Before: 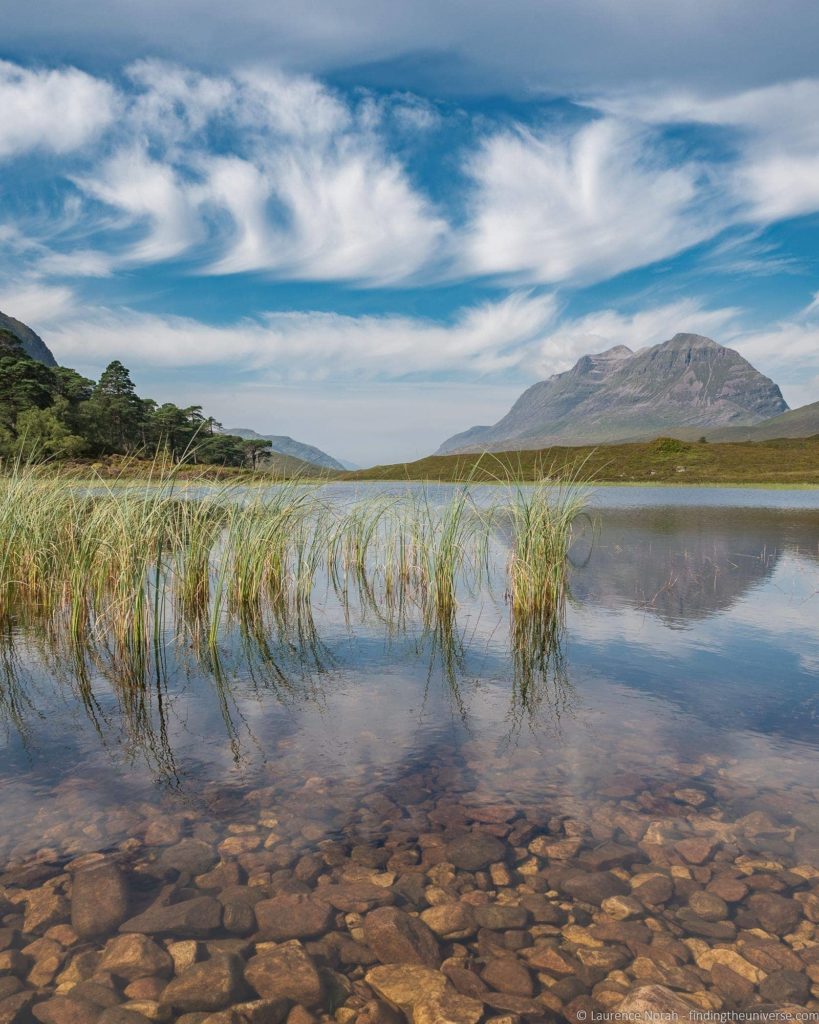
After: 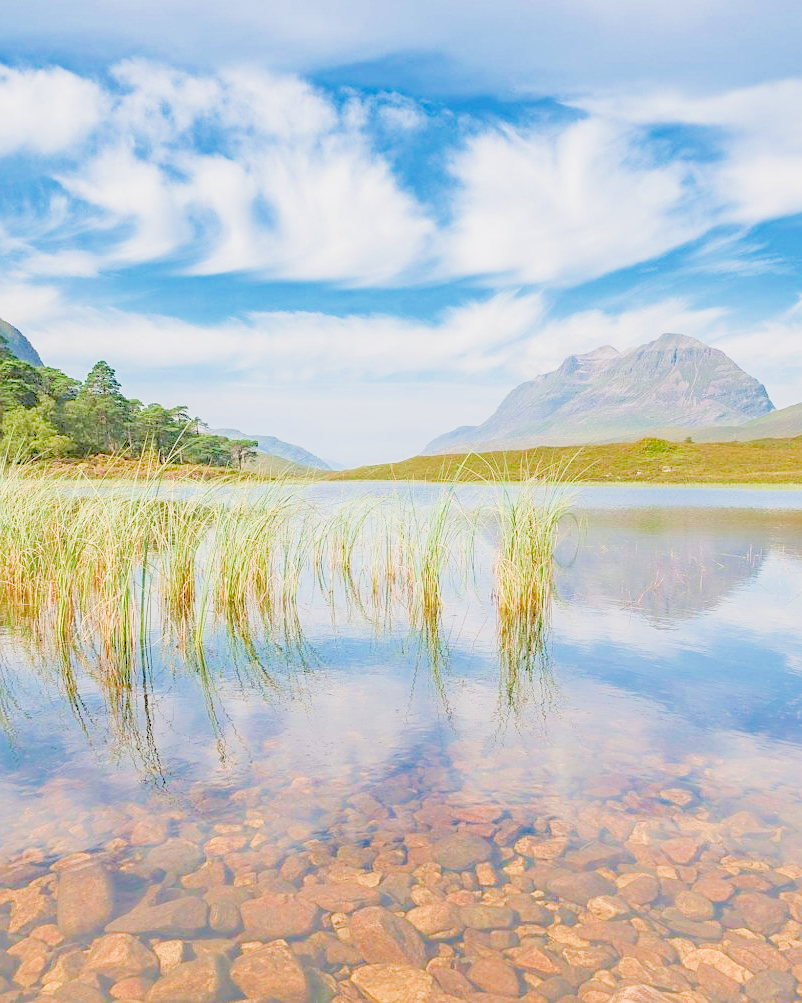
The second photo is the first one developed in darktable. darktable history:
crop: left 1.743%, right 0.268%, bottom 2.011%
filmic rgb: middle gray luminance 2.5%, black relative exposure -10 EV, white relative exposure 7 EV, threshold 6 EV, dynamic range scaling 10%, target black luminance 0%, hardness 3.19, latitude 44.39%, contrast 0.682, highlights saturation mix 5%, shadows ↔ highlights balance 13.63%, add noise in highlights 0, color science v3 (2019), use custom middle-gray values true, iterations of high-quality reconstruction 0, contrast in highlights soft, enable highlight reconstruction true
color balance rgb: shadows lift › chroma 1%, shadows lift › hue 113°, highlights gain › chroma 0.2%, highlights gain › hue 333°, perceptual saturation grading › global saturation 20%, perceptual saturation grading › highlights -50%, perceptual saturation grading › shadows 25%, contrast -10%
sharpen: radius 0.969, amount 0.604
